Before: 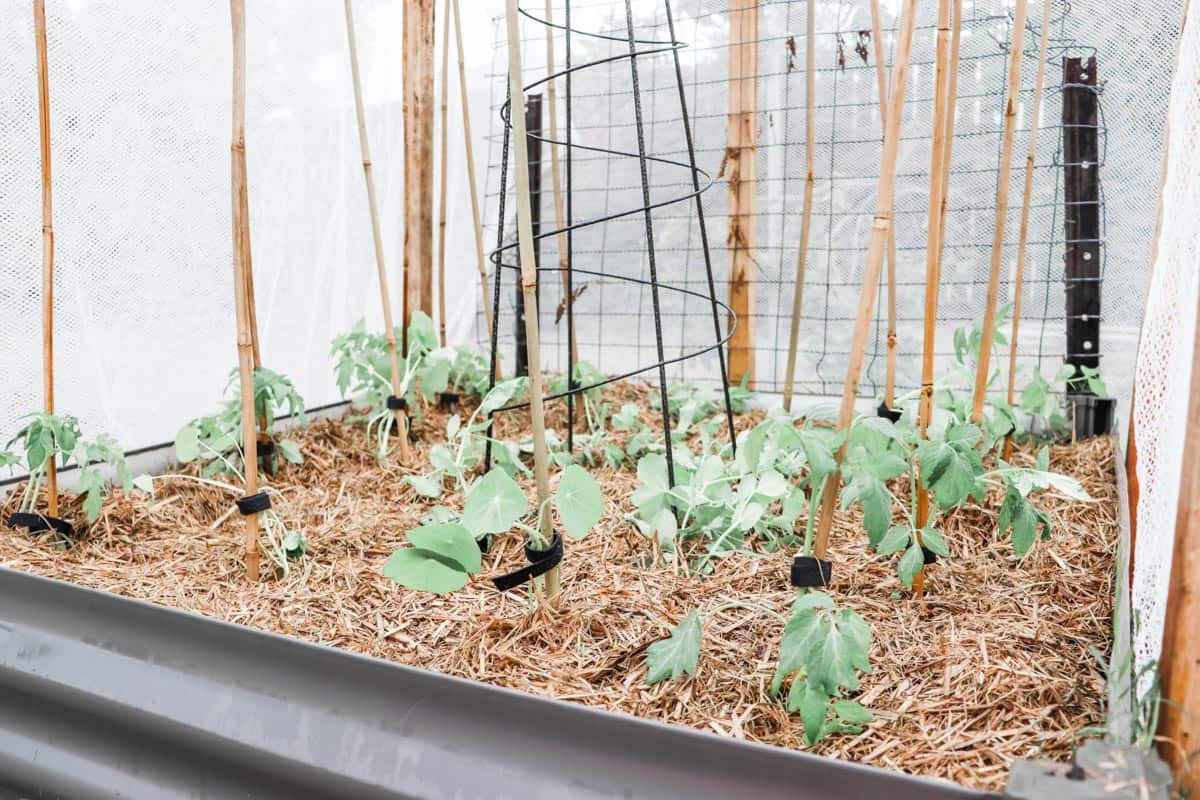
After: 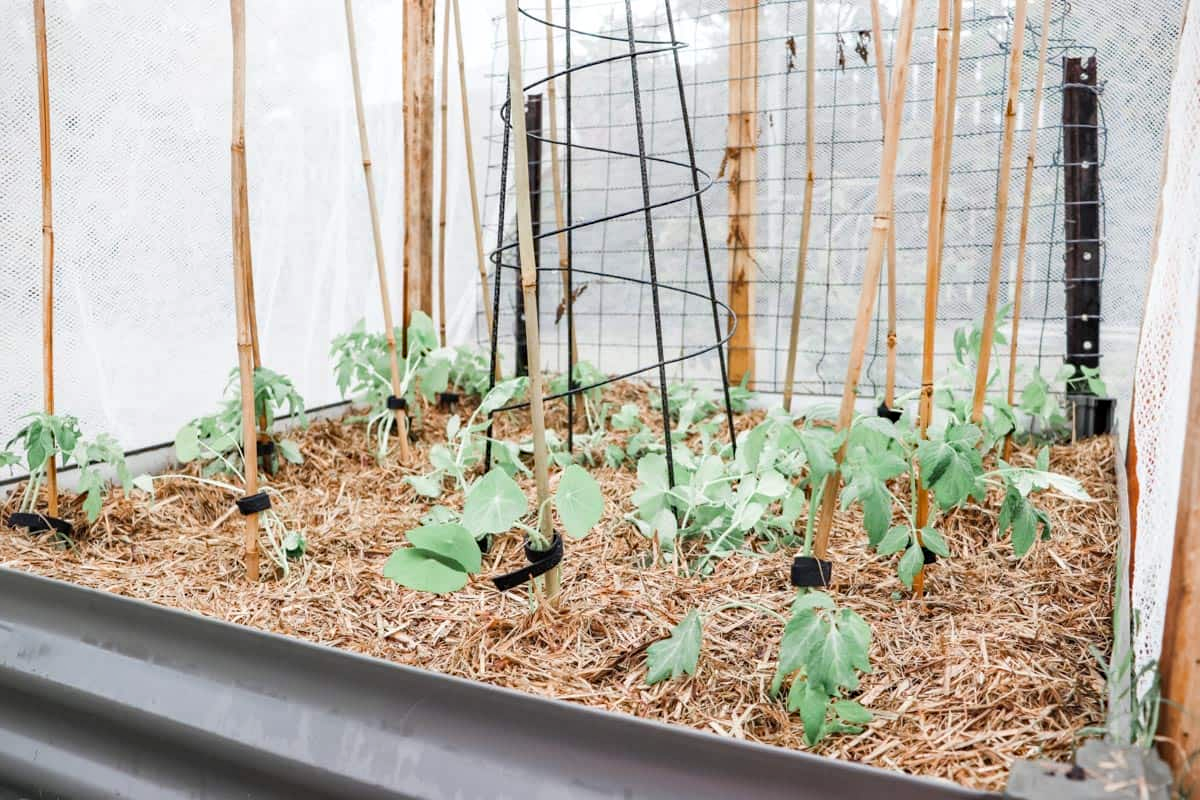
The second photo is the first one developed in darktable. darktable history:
vignetting: fall-off start 91.4%, brightness -0.188, saturation -0.312
haze removal: compatibility mode true, adaptive false
